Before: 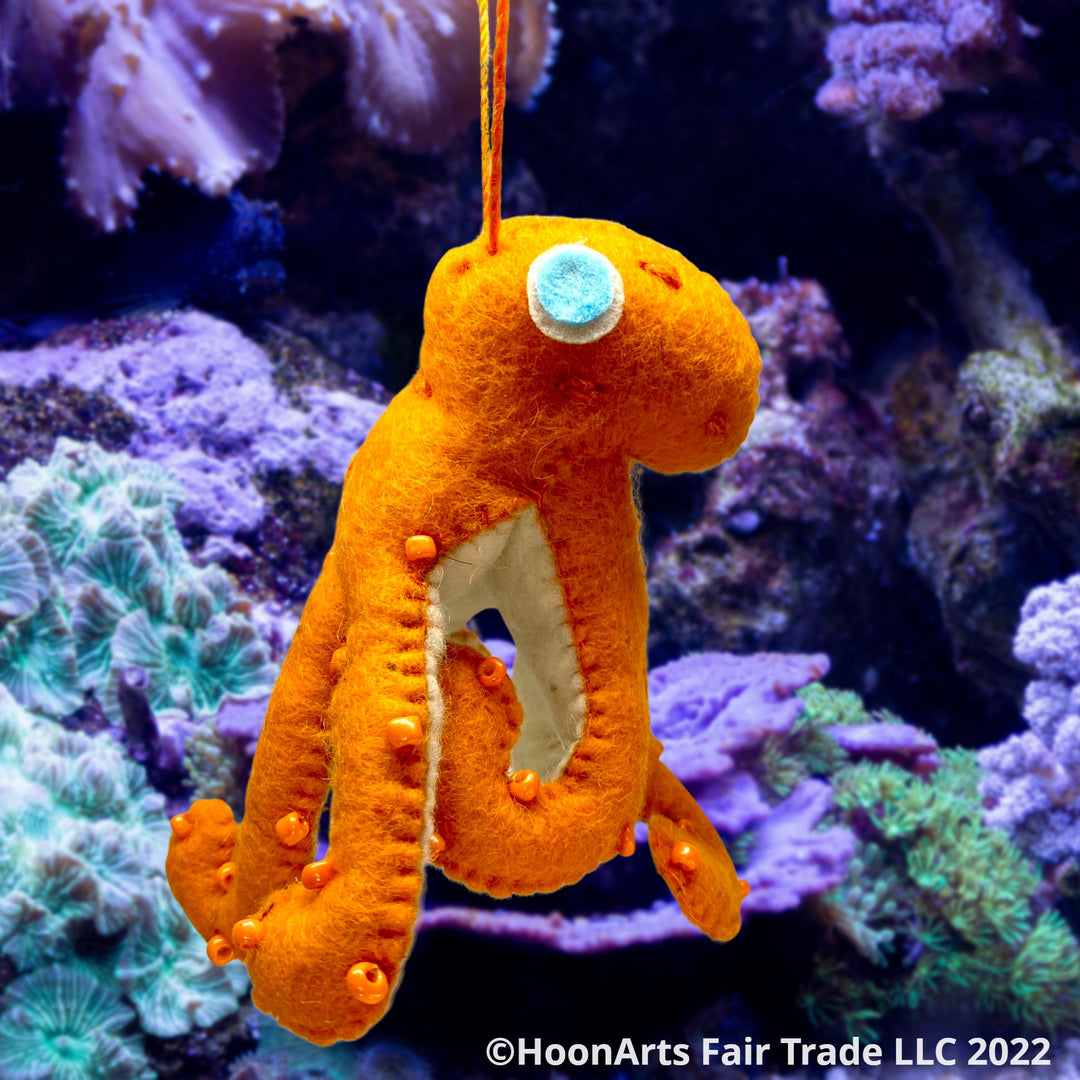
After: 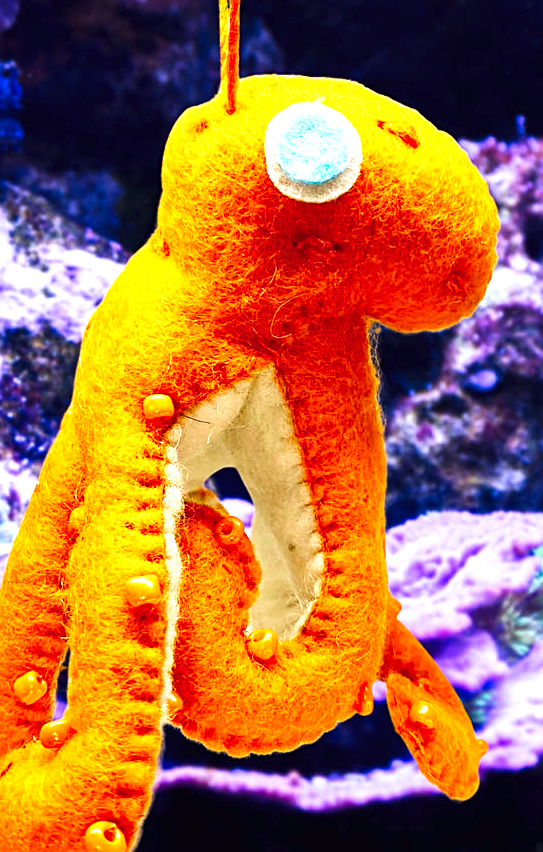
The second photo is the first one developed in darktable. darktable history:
crop and rotate: angle 0.022°, left 24.3%, top 13.093%, right 25.385%, bottom 7.925%
tone curve: curves: ch0 [(0, 0) (0.003, 0.003) (0.011, 0.012) (0.025, 0.024) (0.044, 0.039) (0.069, 0.052) (0.1, 0.072) (0.136, 0.097) (0.177, 0.128) (0.224, 0.168) (0.277, 0.217) (0.335, 0.276) (0.399, 0.345) (0.468, 0.429) (0.543, 0.524) (0.623, 0.628) (0.709, 0.732) (0.801, 0.829) (0.898, 0.919) (1, 1)], preserve colors none
sharpen: on, module defaults
exposure: black level correction 0, exposure 1.2 EV, compensate highlight preservation false
